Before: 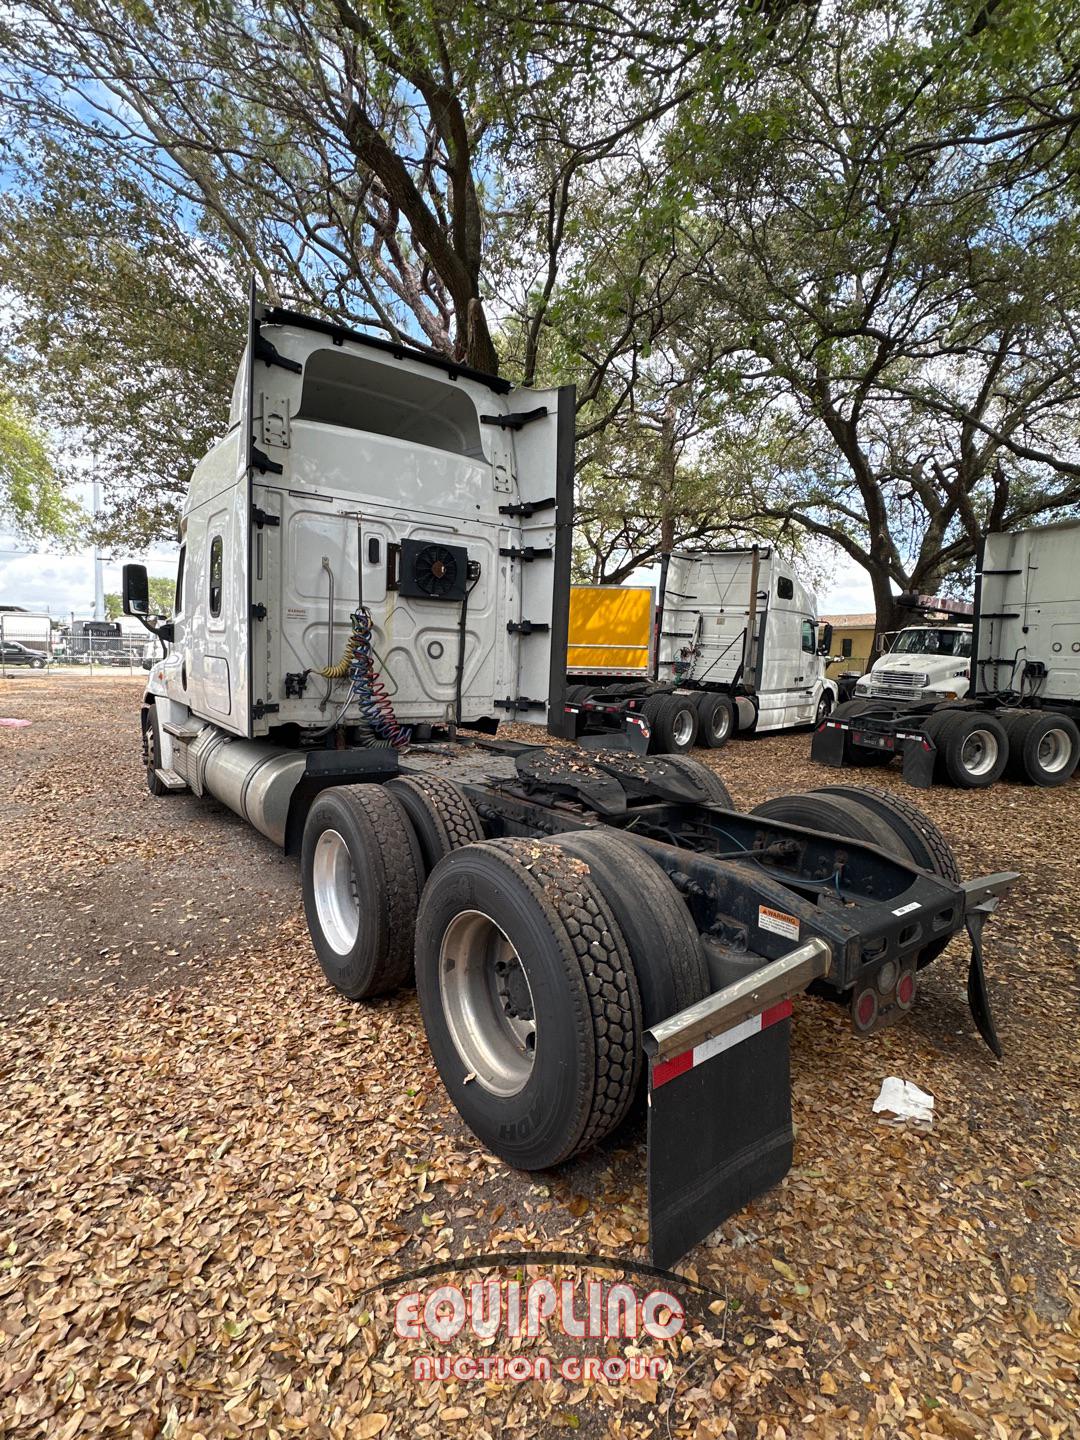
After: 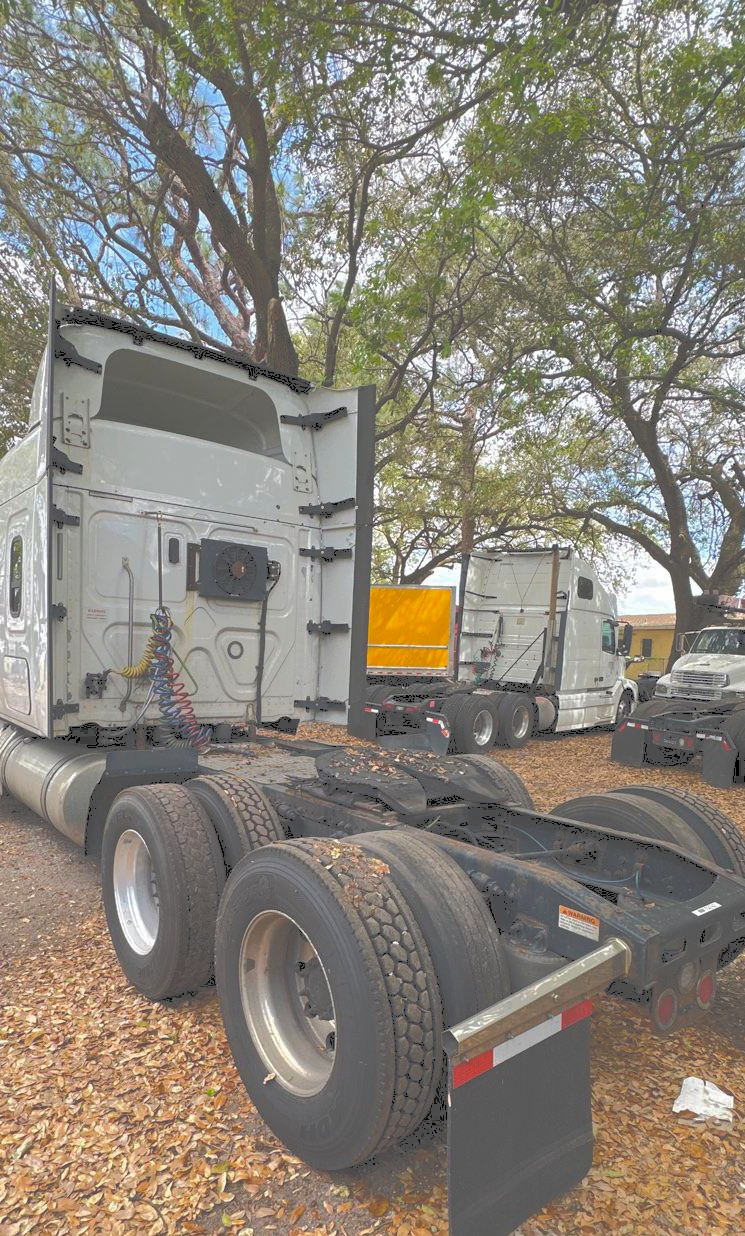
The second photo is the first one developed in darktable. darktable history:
crop: left 18.555%, right 12.384%, bottom 14.163%
tone curve: curves: ch0 [(0, 0) (0.003, 0.322) (0.011, 0.327) (0.025, 0.345) (0.044, 0.365) (0.069, 0.378) (0.1, 0.391) (0.136, 0.403) (0.177, 0.412) (0.224, 0.429) (0.277, 0.448) (0.335, 0.474) (0.399, 0.503) (0.468, 0.537) (0.543, 0.57) (0.623, 0.61) (0.709, 0.653) (0.801, 0.699) (0.898, 0.75) (1, 1)], color space Lab, independent channels, preserve colors none
base curve: curves: ch0 [(0, 0) (0.036, 0.025) (0.121, 0.166) (0.206, 0.329) (0.605, 0.79) (1, 1)]
